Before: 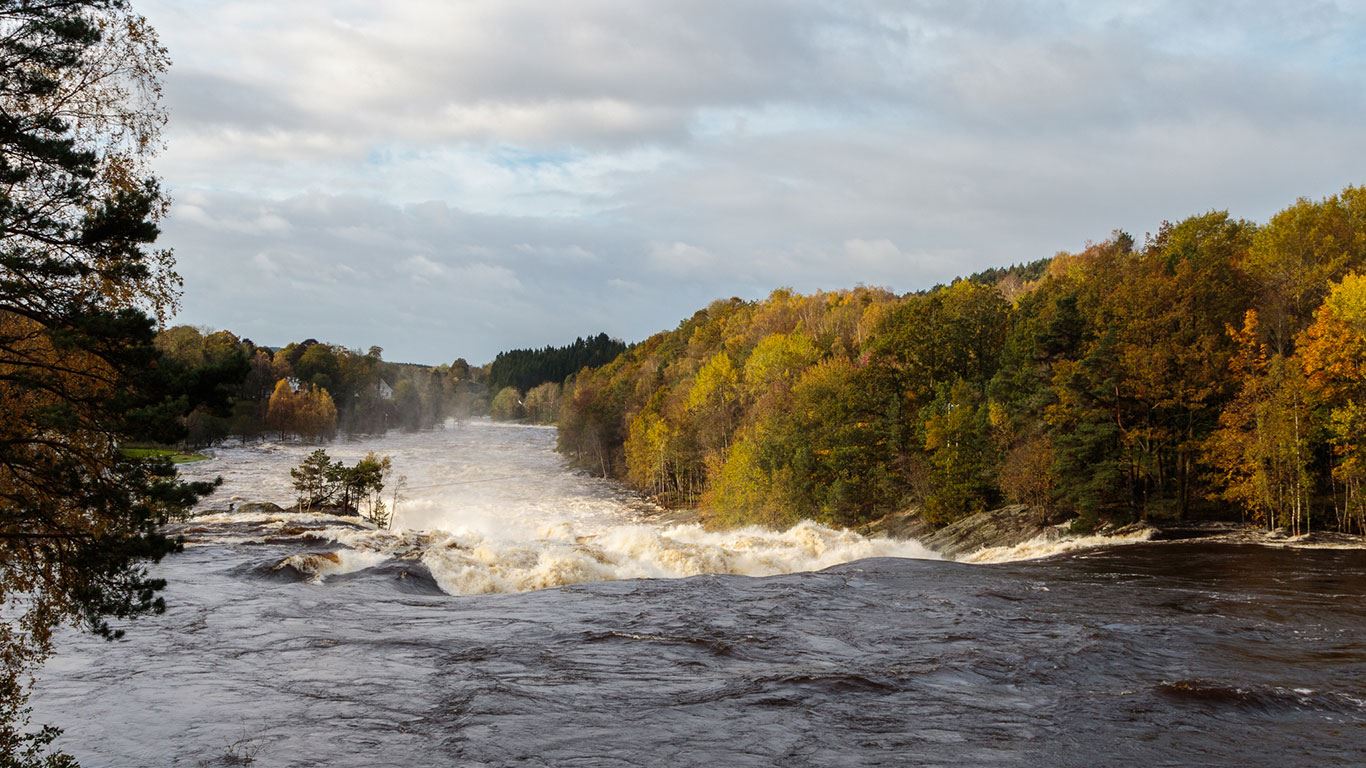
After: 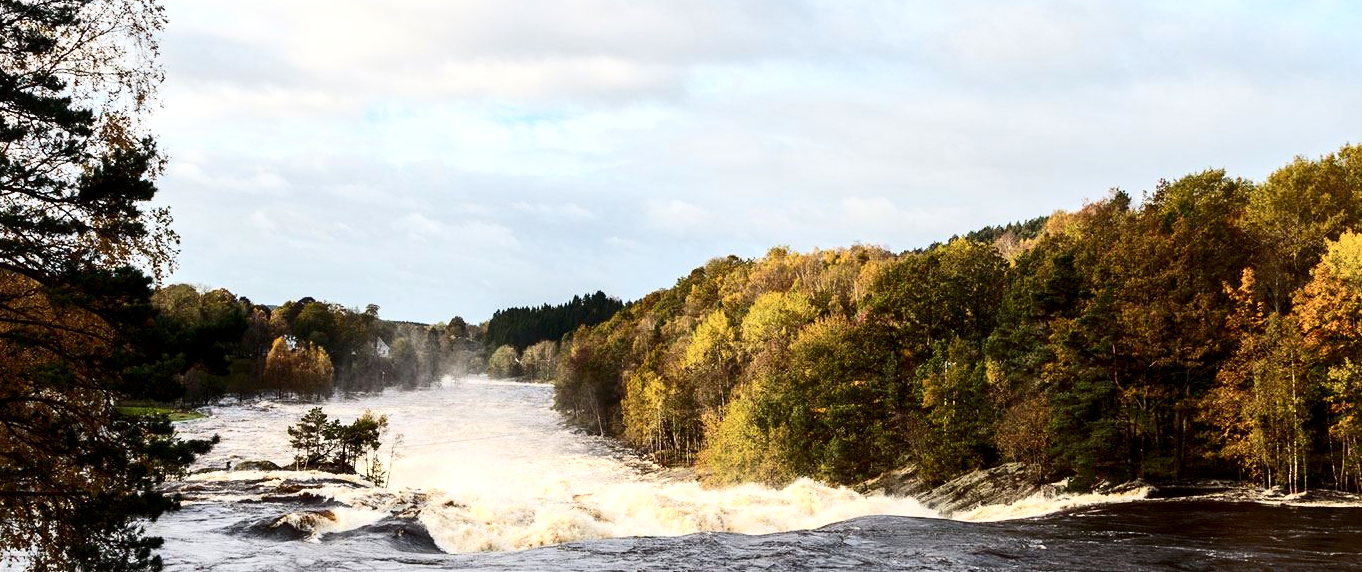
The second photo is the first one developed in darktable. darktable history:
exposure: exposure 0.202 EV, compensate highlight preservation false
crop: left 0.262%, top 5.53%, bottom 19.907%
contrast brightness saturation: contrast 0.378, brightness 0.107
local contrast: mode bilateral grid, contrast 20, coarseness 51, detail 138%, midtone range 0.2
